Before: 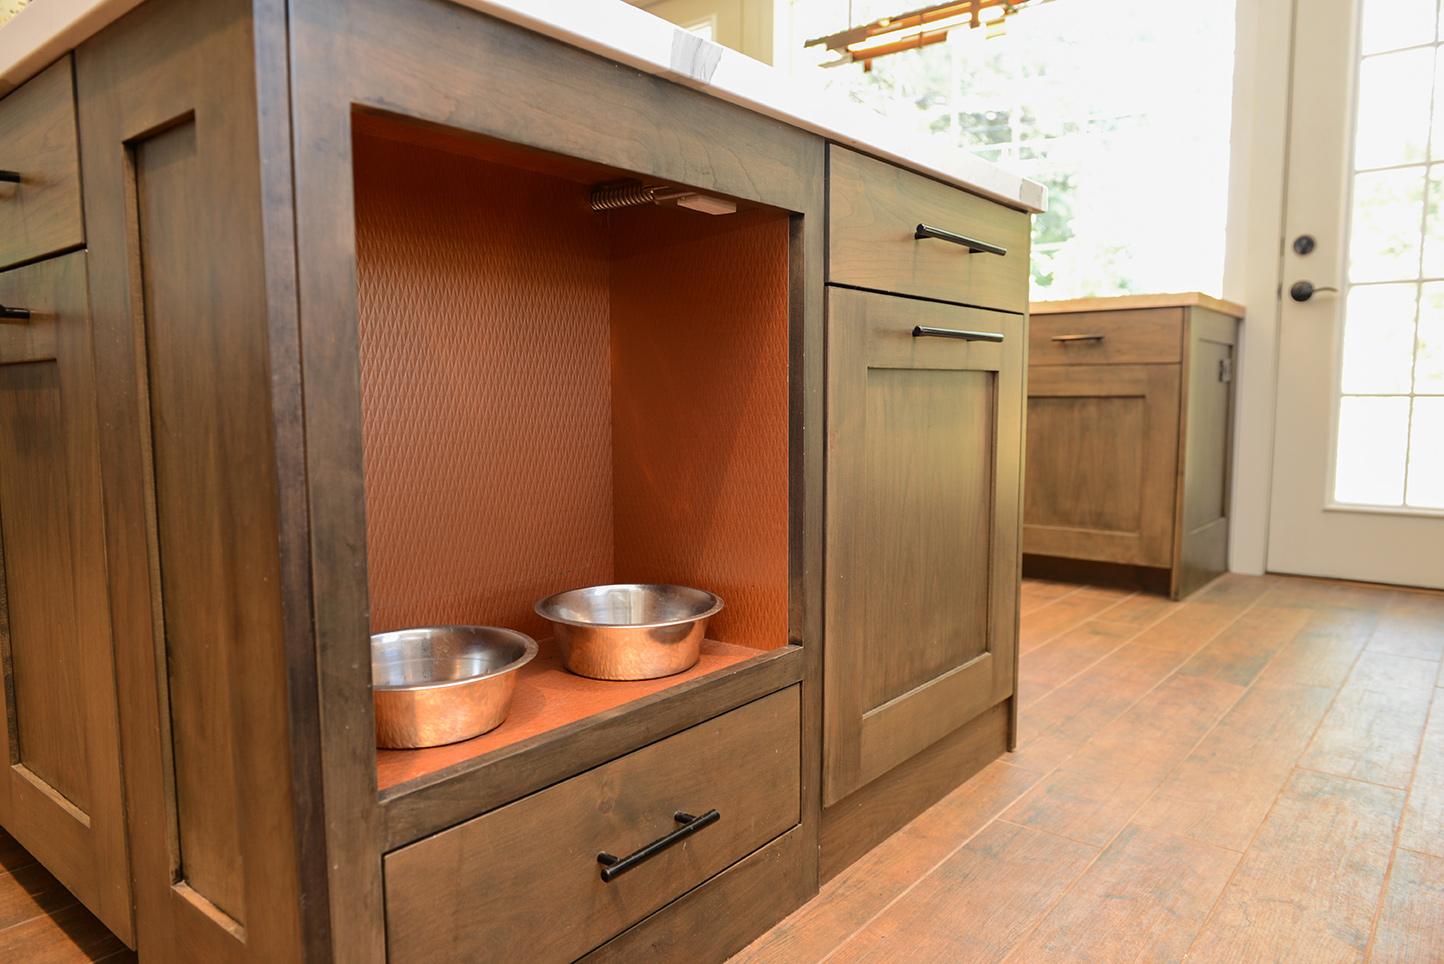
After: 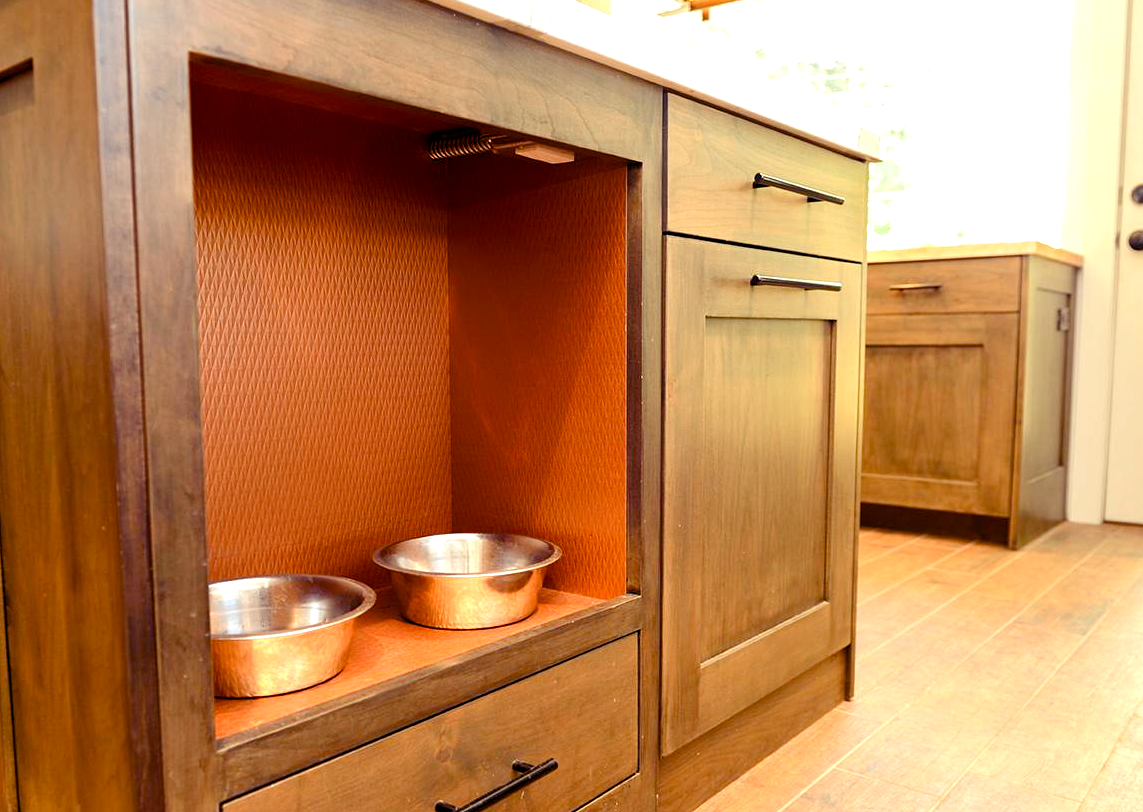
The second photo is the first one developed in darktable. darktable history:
color balance rgb: shadows lift › luminance -21.66%, shadows lift › chroma 8.98%, shadows lift › hue 283.37°, power › chroma 1.05%, power › hue 25.59°, highlights gain › luminance 6.08%, highlights gain › chroma 2.55%, highlights gain › hue 90°, global offset › luminance -0.87%, perceptual saturation grading › global saturation 25%, perceptual saturation grading › highlights -28.39%, perceptual saturation grading › shadows 33.98%
exposure: black level correction 0, exposure 0.7 EV, compensate exposure bias true, compensate highlight preservation false
crop: left 11.225%, top 5.381%, right 9.565%, bottom 10.314%
white balance: emerald 1
